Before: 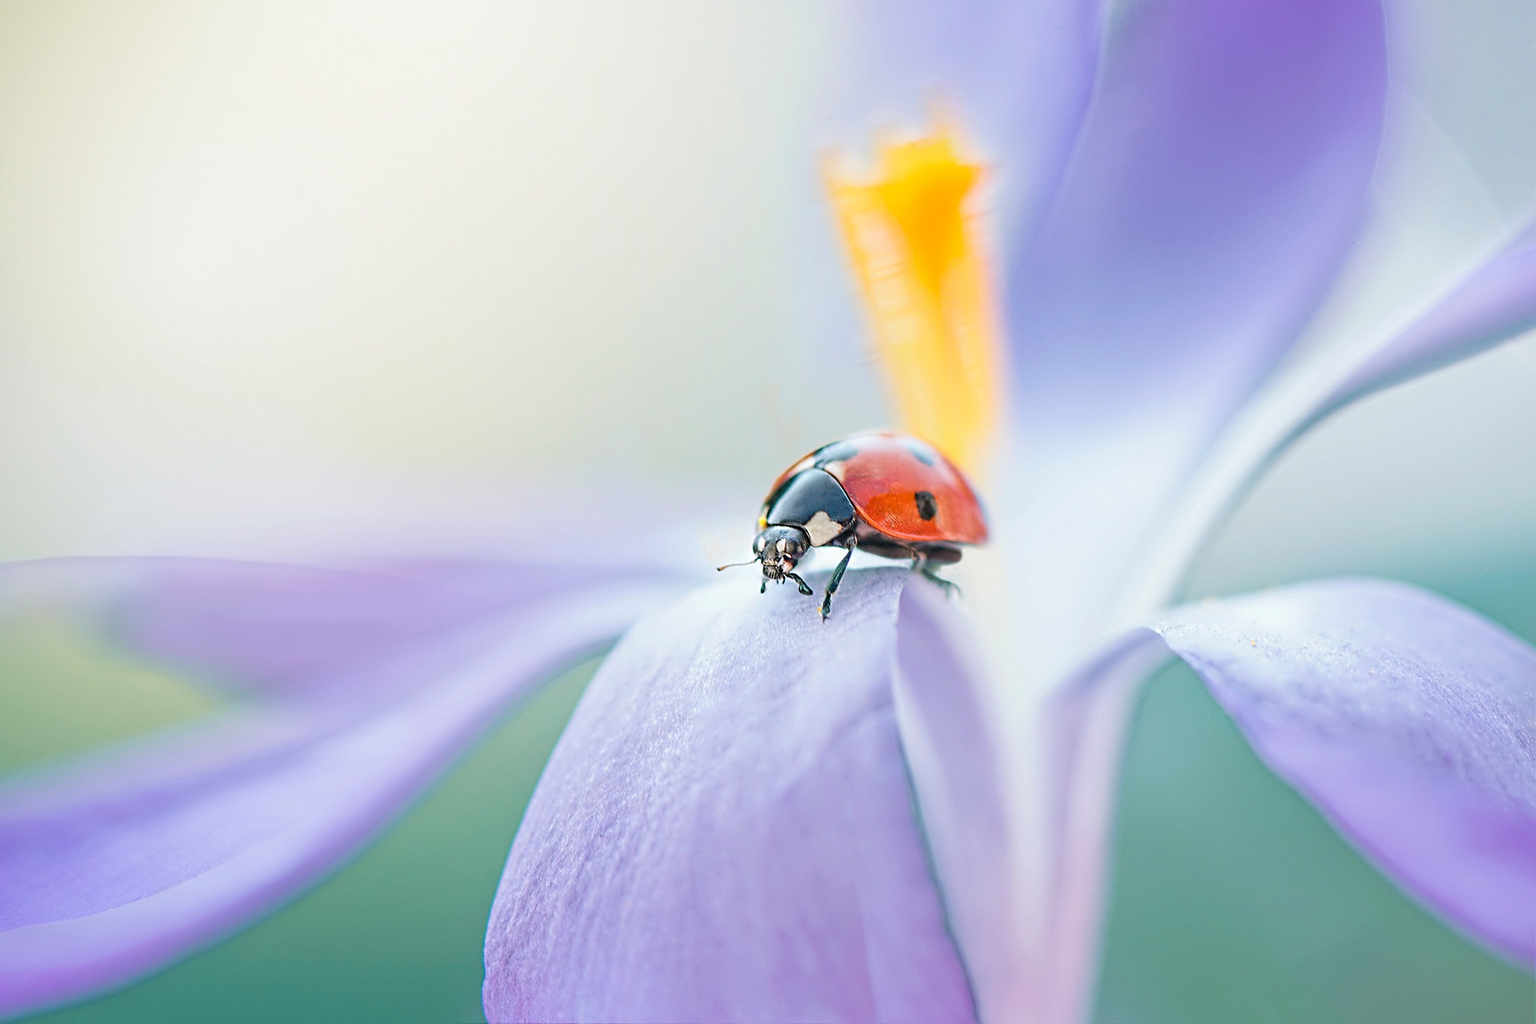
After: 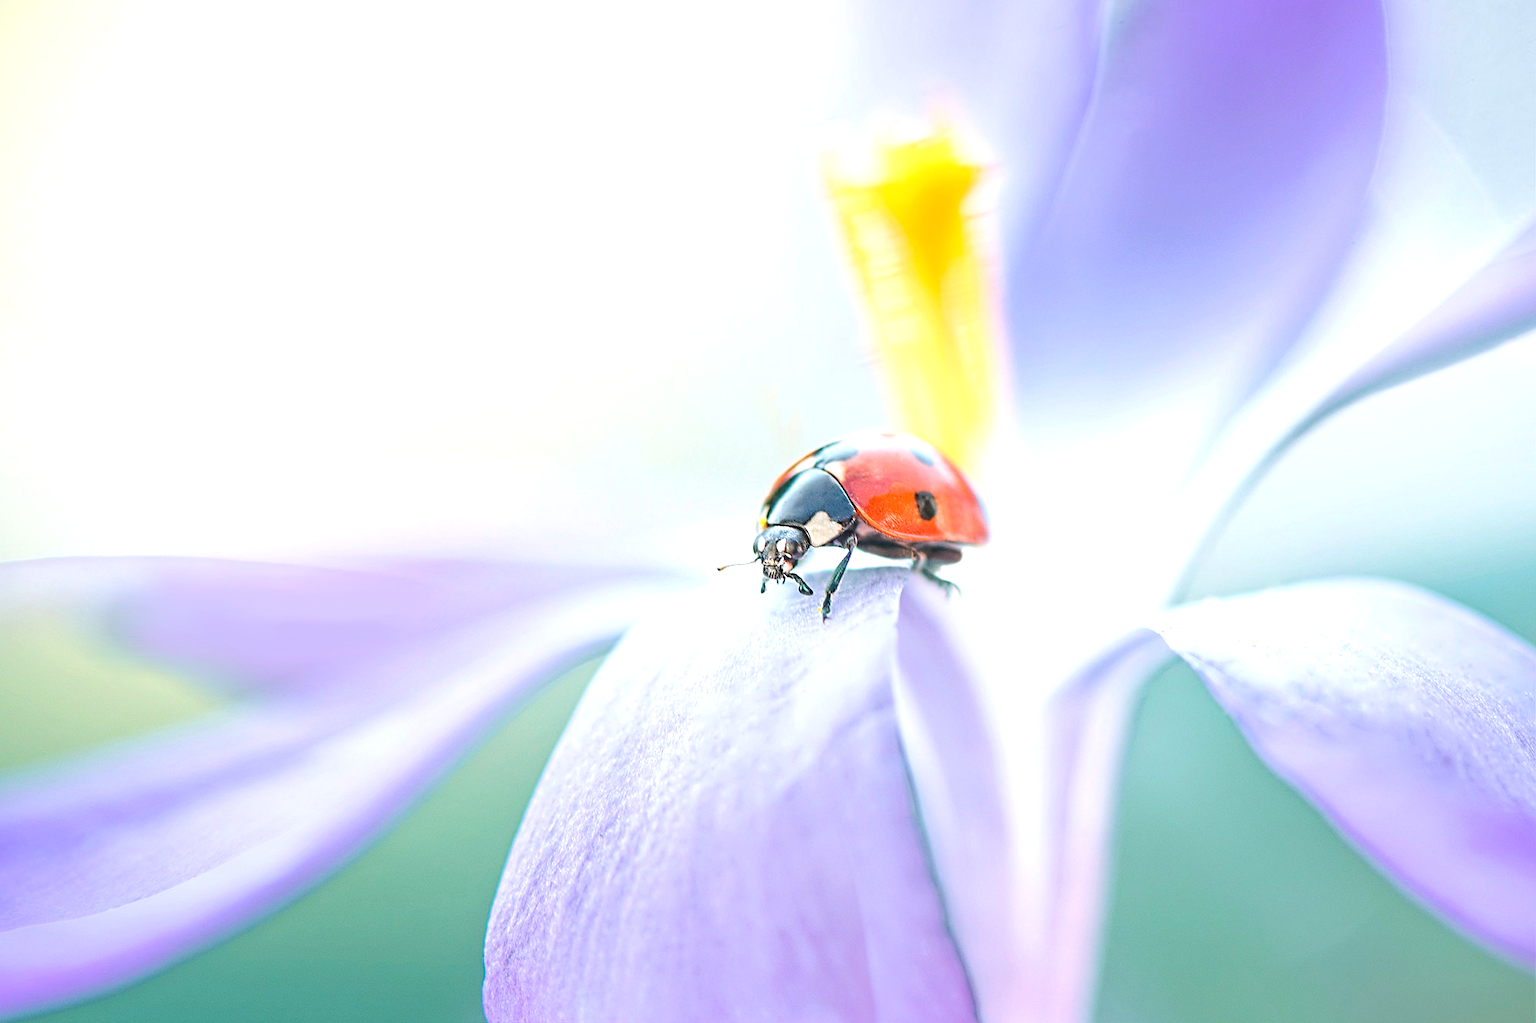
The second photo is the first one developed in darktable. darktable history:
exposure: exposure 0.584 EV, compensate exposure bias true, compensate highlight preservation false
local contrast: detail 109%
